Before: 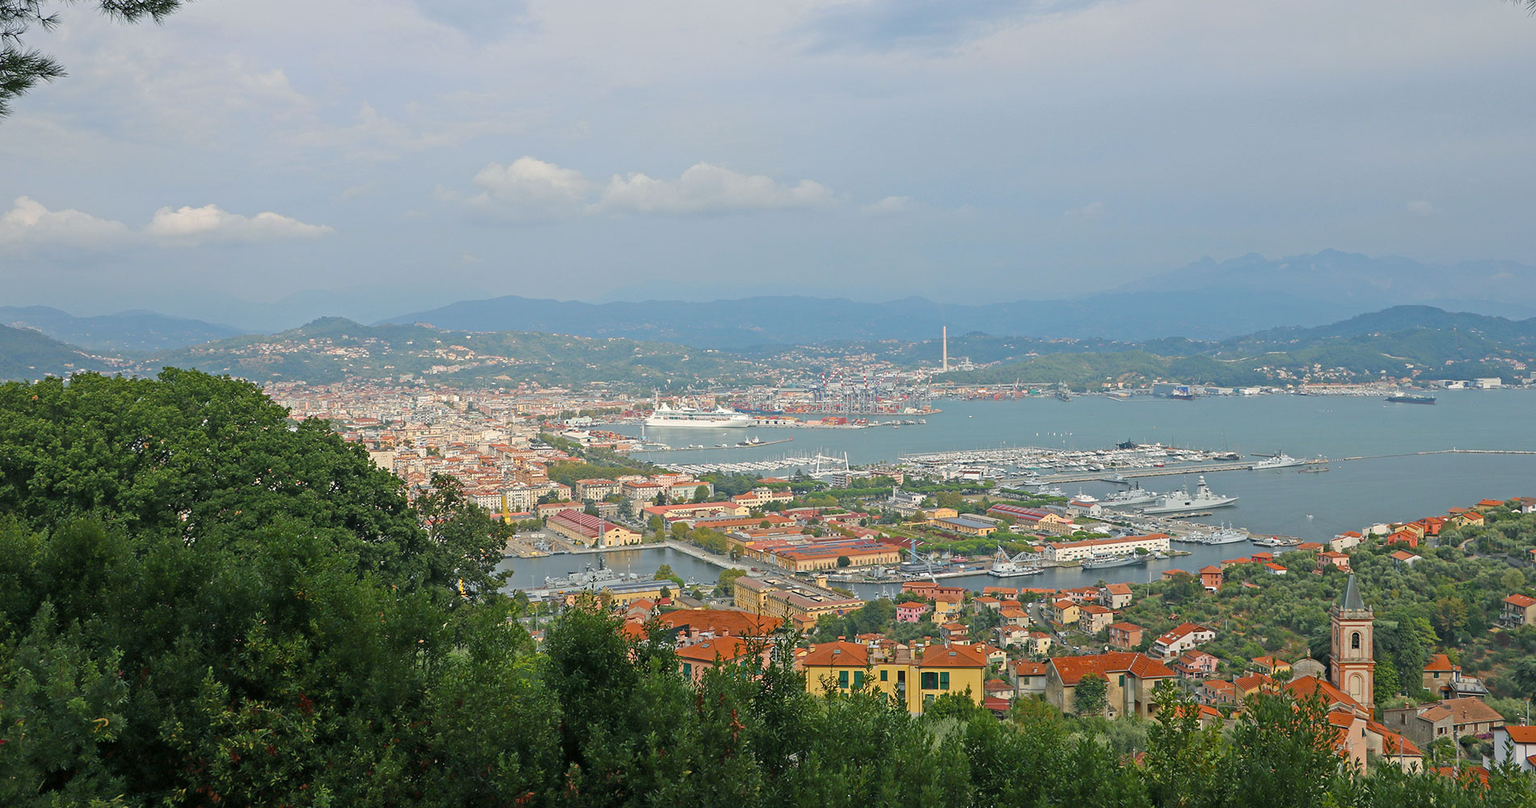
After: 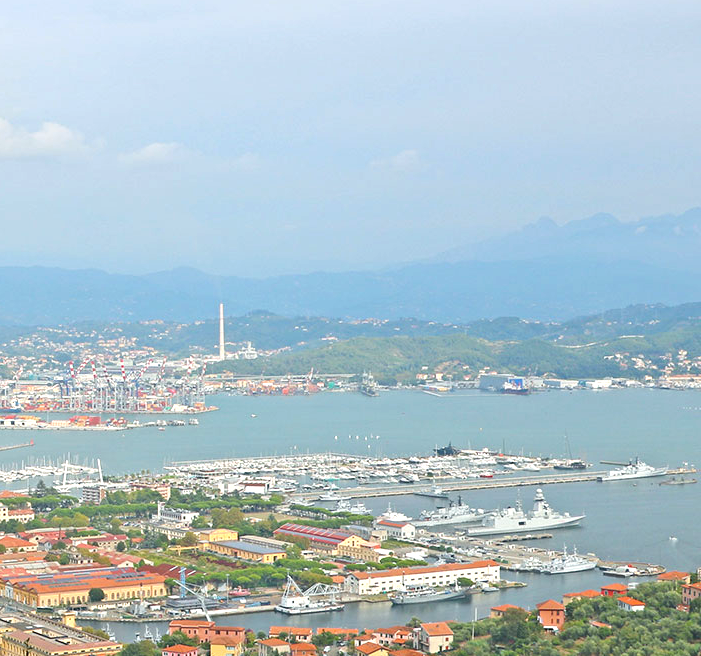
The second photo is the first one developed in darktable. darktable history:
exposure: black level correction 0, exposure 0.7 EV, compensate exposure bias true, compensate highlight preservation false
crop and rotate: left 49.936%, top 10.094%, right 13.136%, bottom 24.256%
